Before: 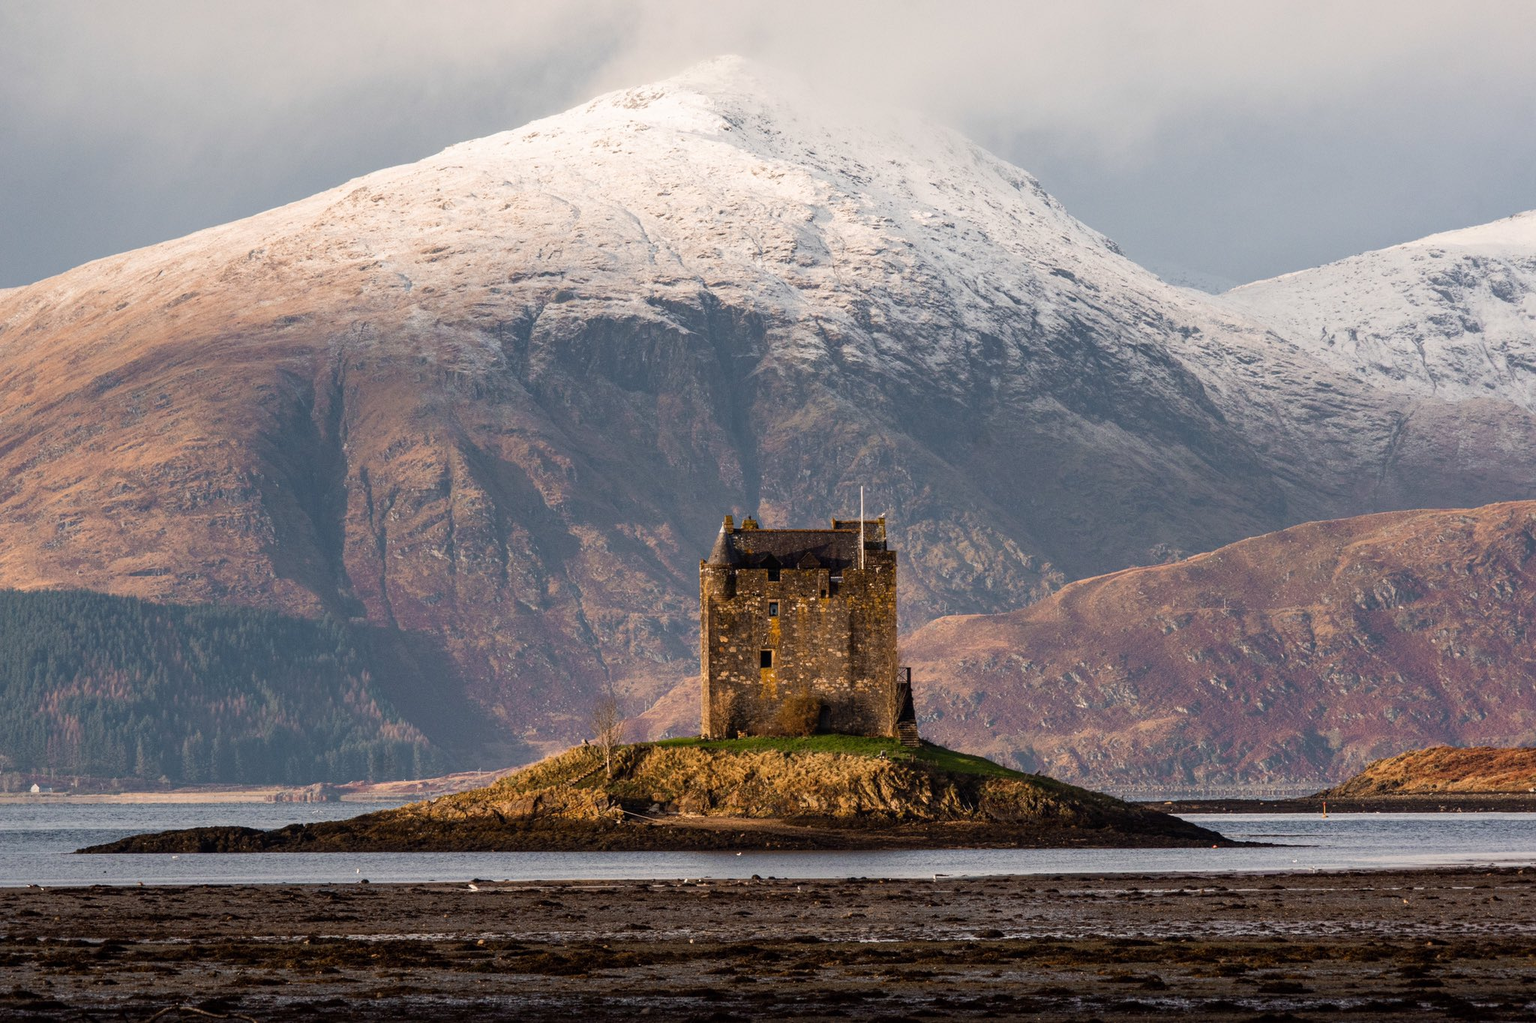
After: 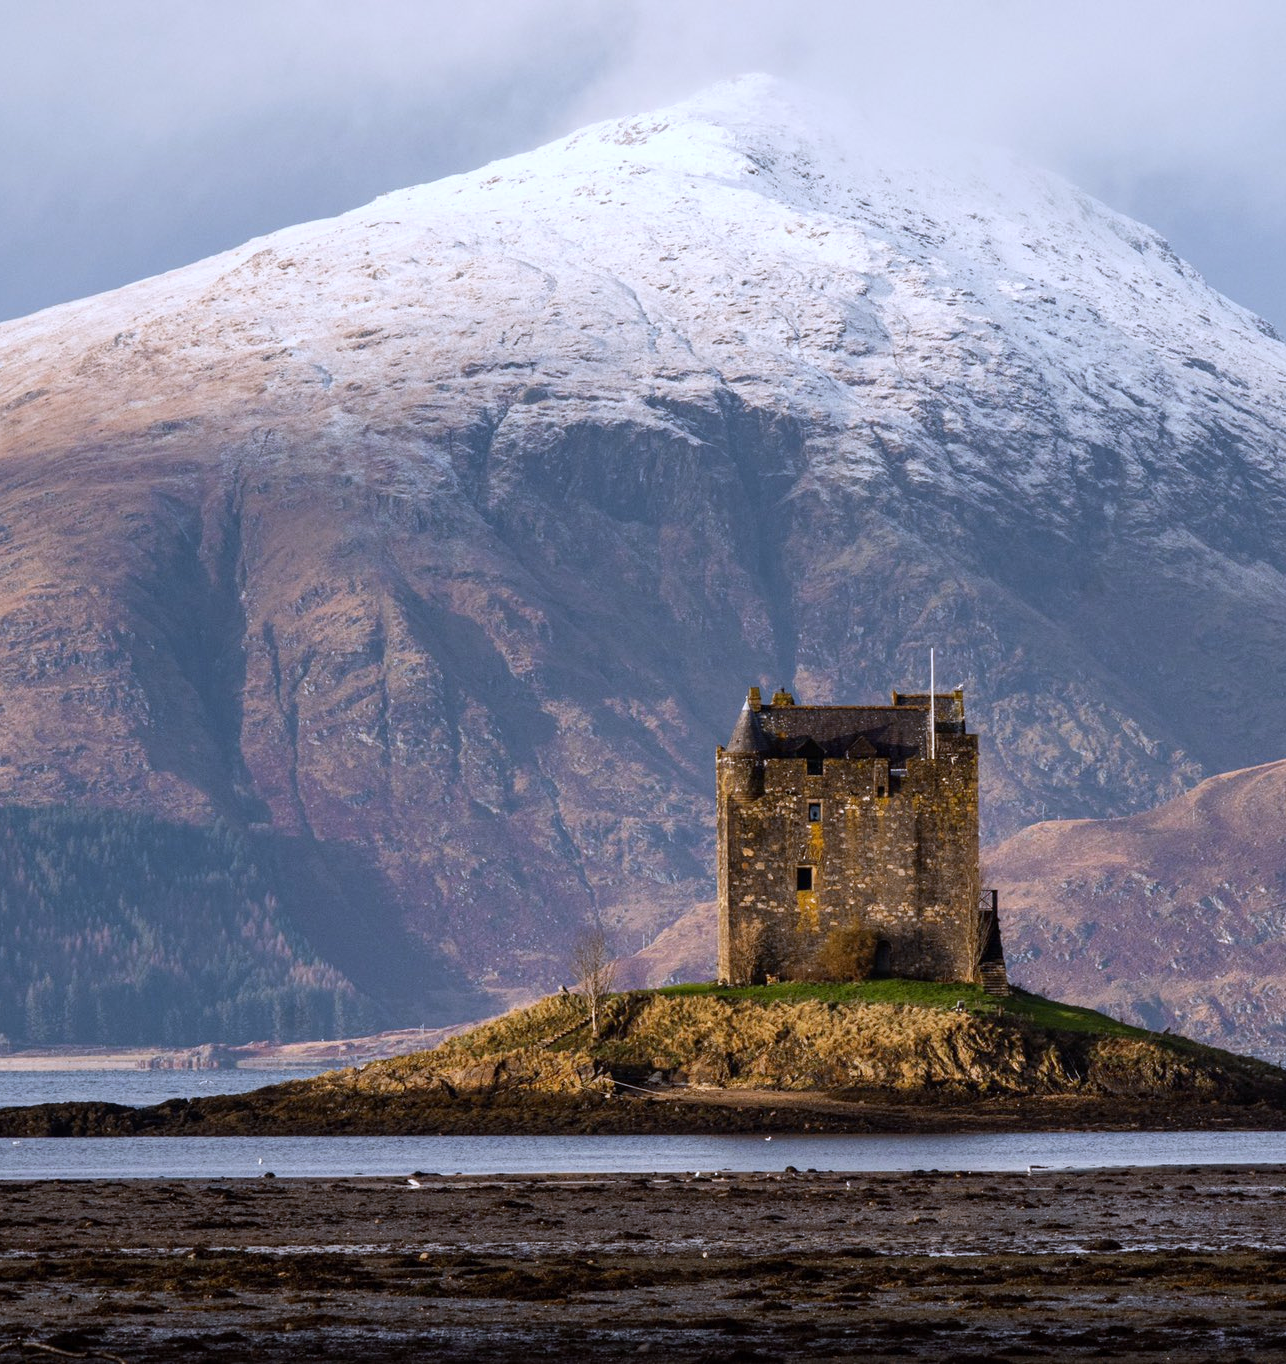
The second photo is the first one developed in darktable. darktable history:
white balance: red 0.948, green 1.02, blue 1.176
crop: left 10.644%, right 26.528%
